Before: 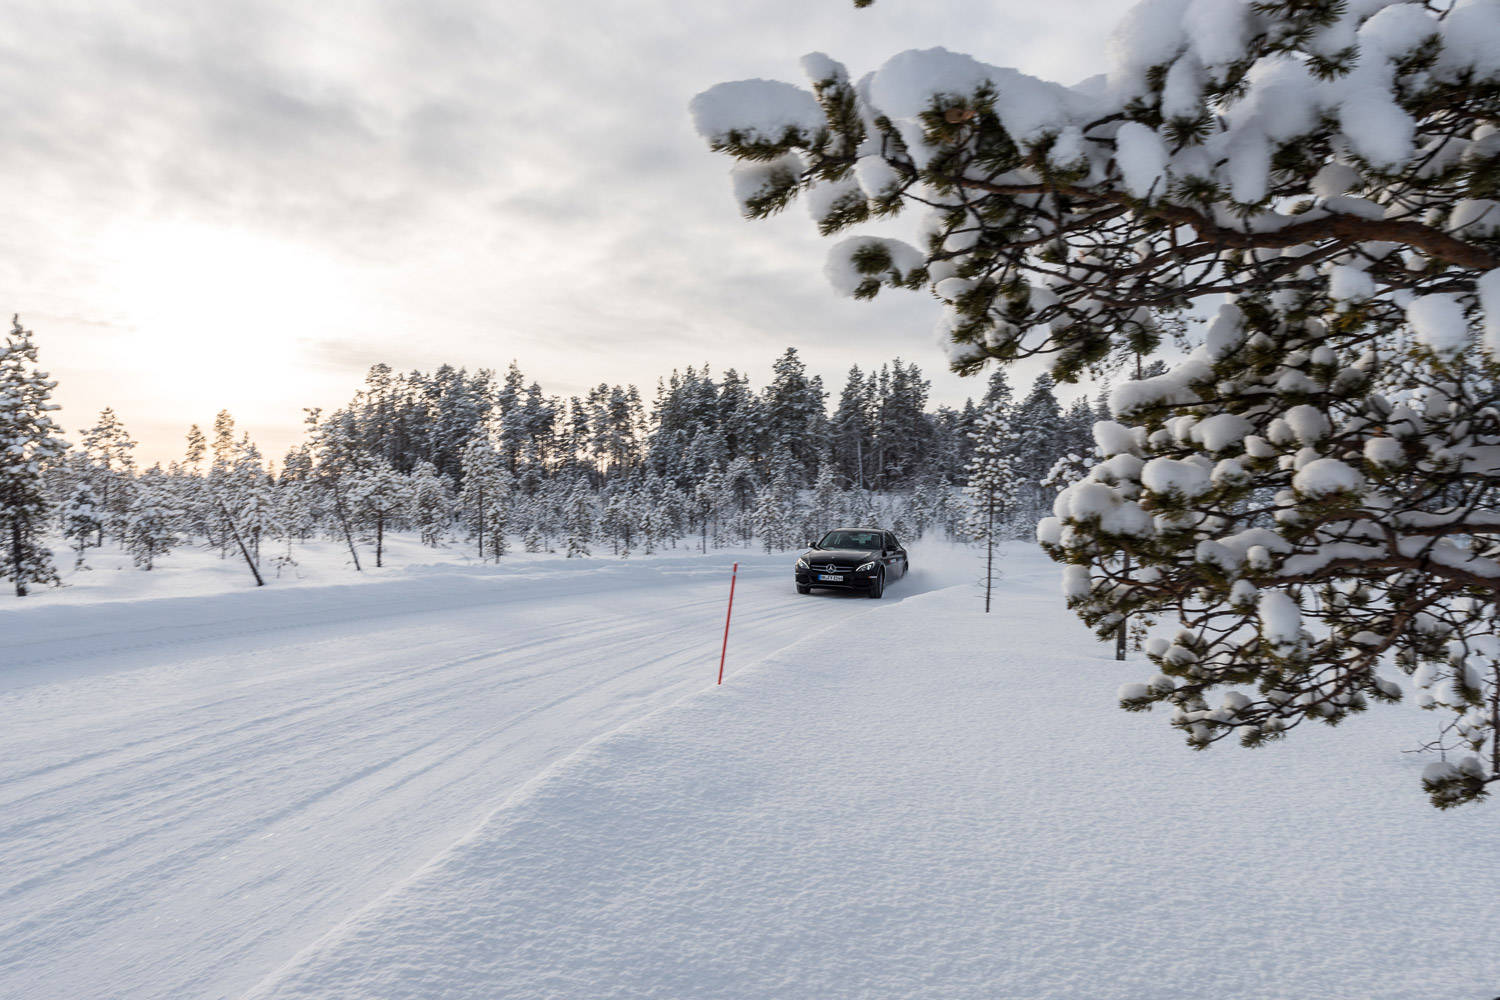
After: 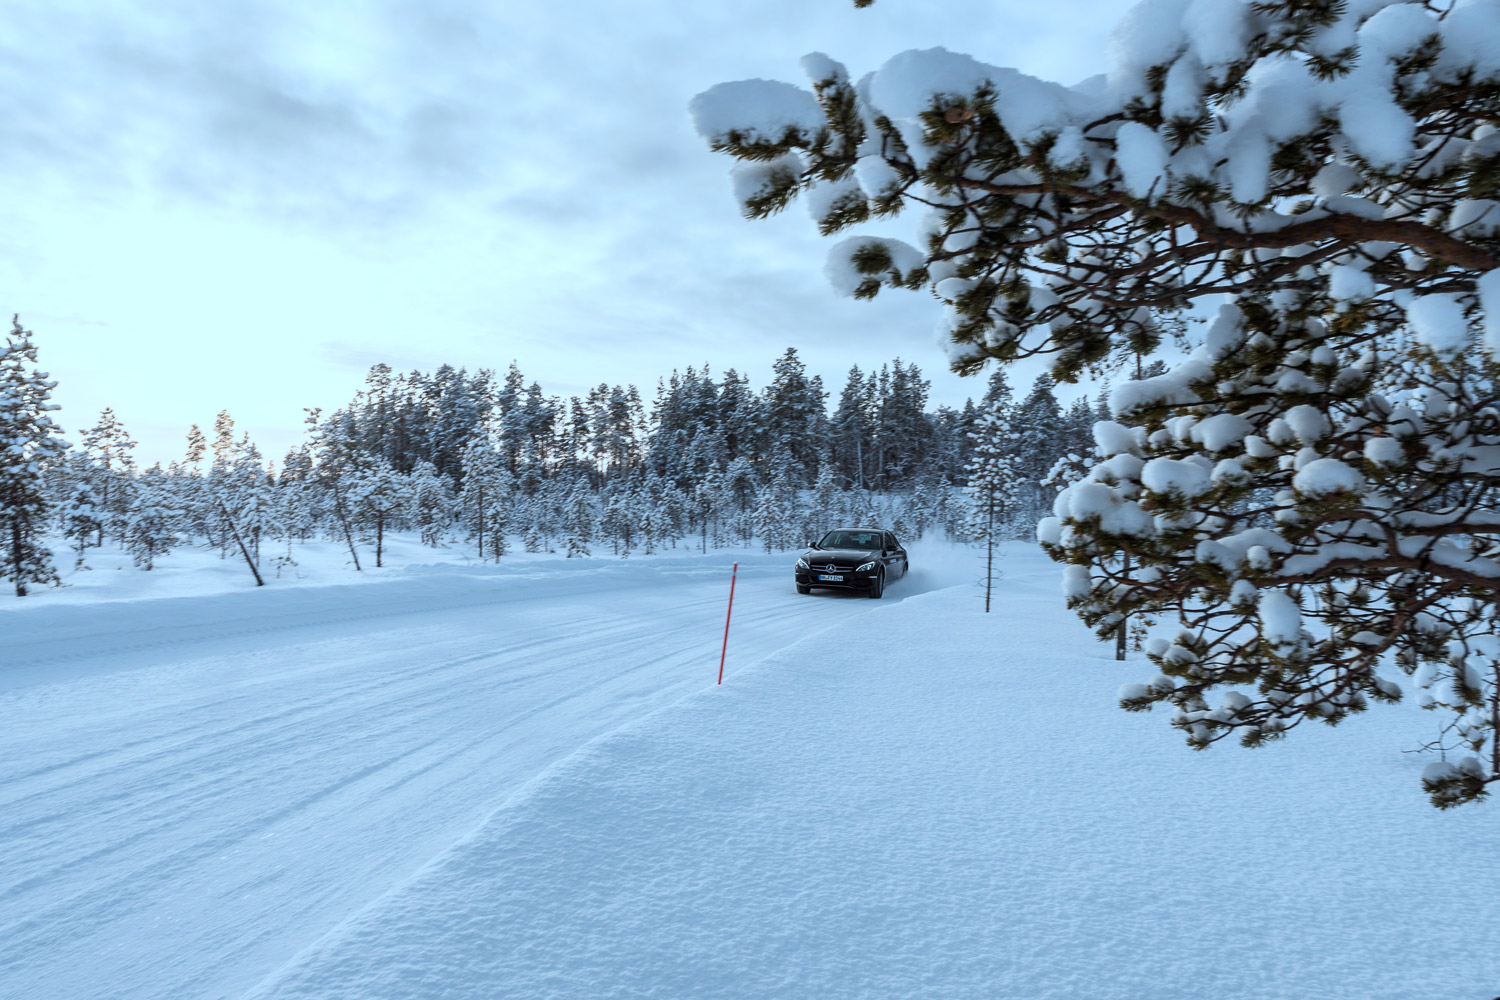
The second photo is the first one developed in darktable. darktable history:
color correction: highlights a* -9.82, highlights b* -21.33
